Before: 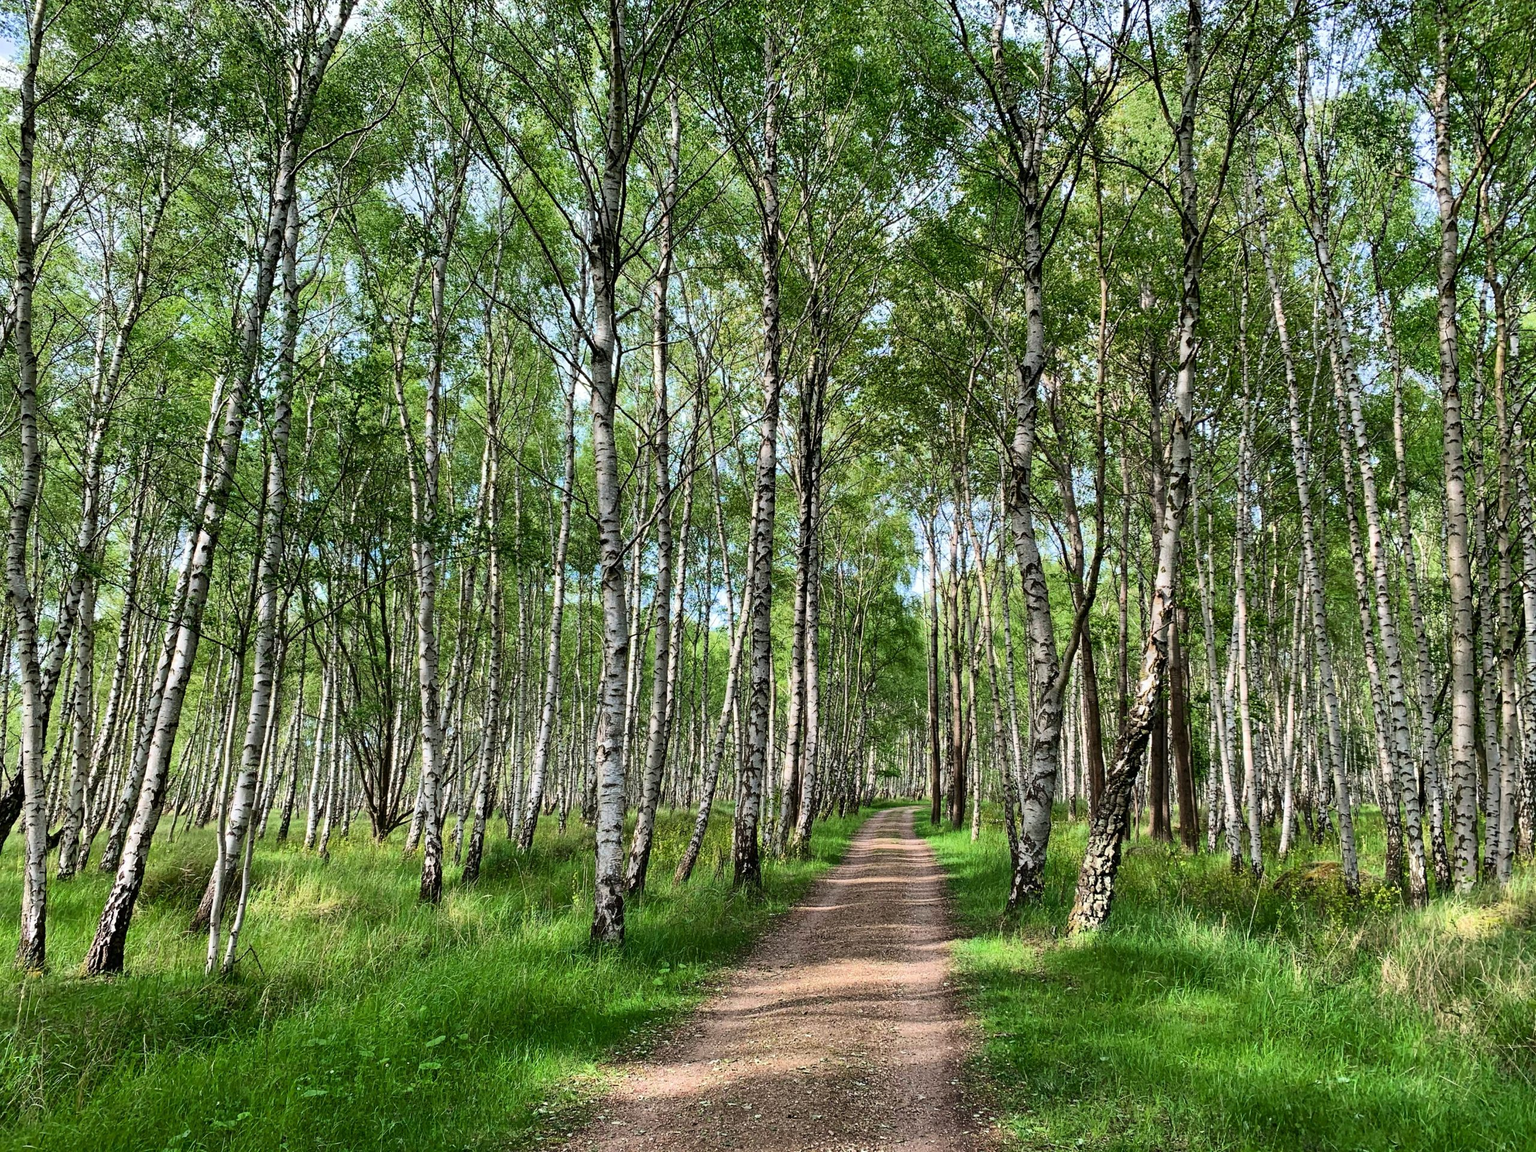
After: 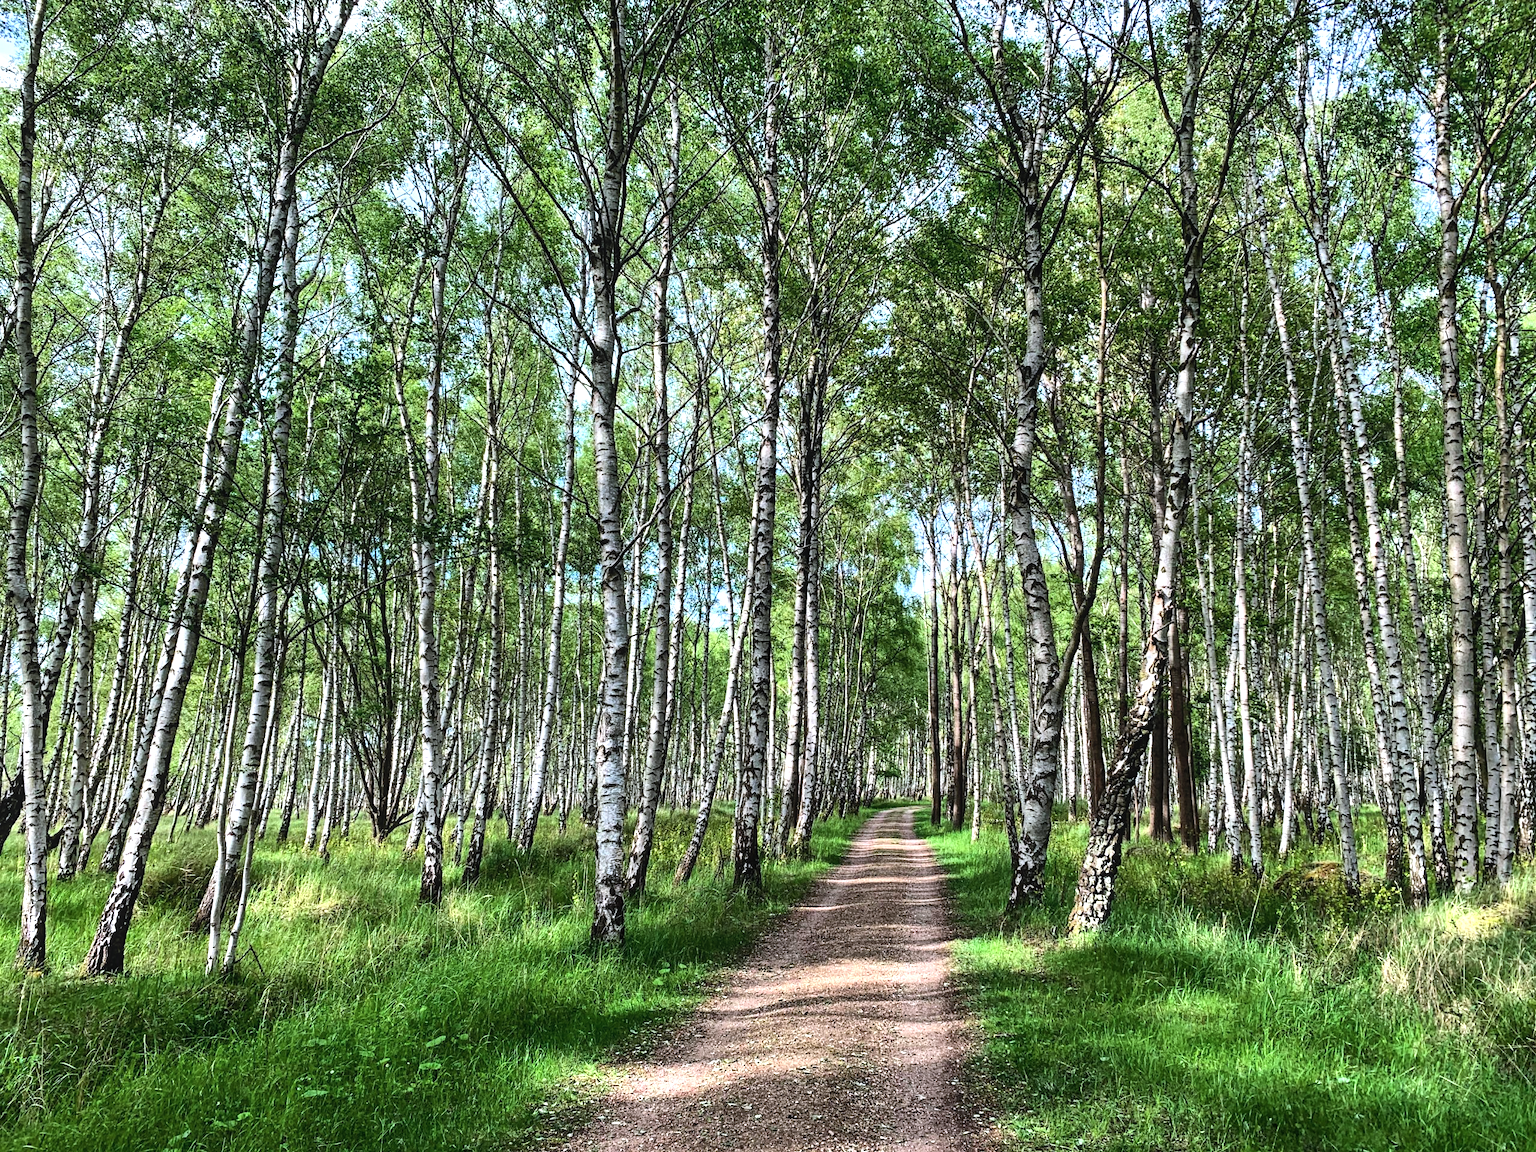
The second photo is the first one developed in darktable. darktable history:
local contrast: detail 110%
color correction: highlights a* -0.772, highlights b* -8.92
tone equalizer: -8 EV -0.75 EV, -7 EV -0.7 EV, -6 EV -0.6 EV, -5 EV -0.4 EV, -3 EV 0.4 EV, -2 EV 0.6 EV, -1 EV 0.7 EV, +0 EV 0.75 EV, edges refinement/feathering 500, mask exposure compensation -1.57 EV, preserve details no
